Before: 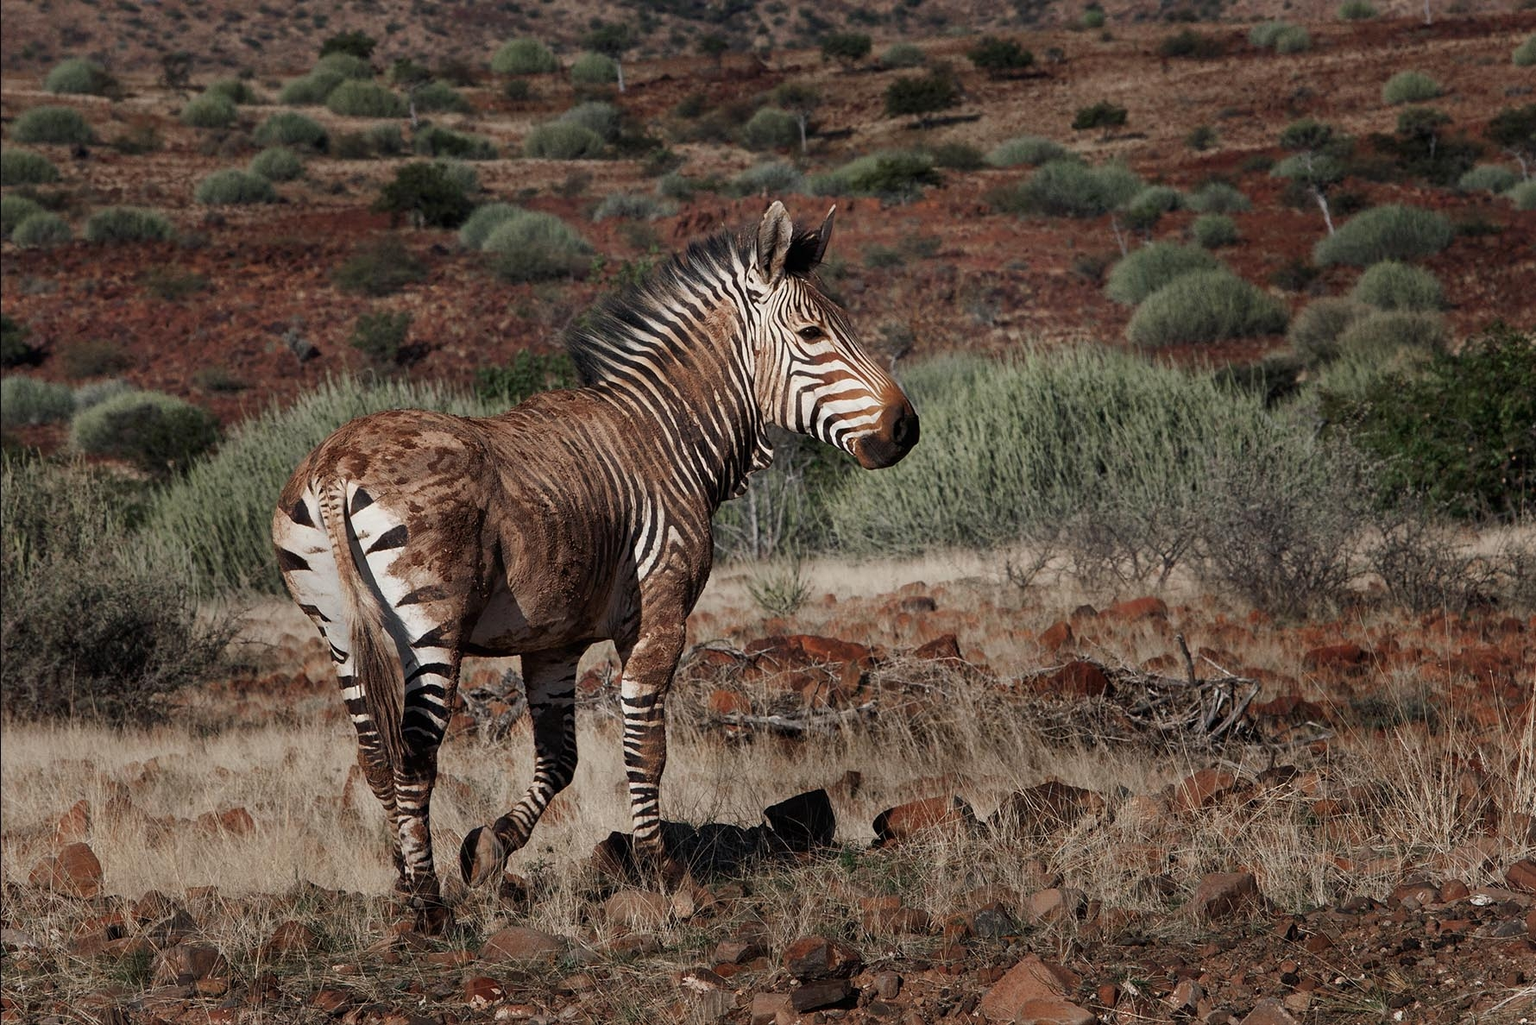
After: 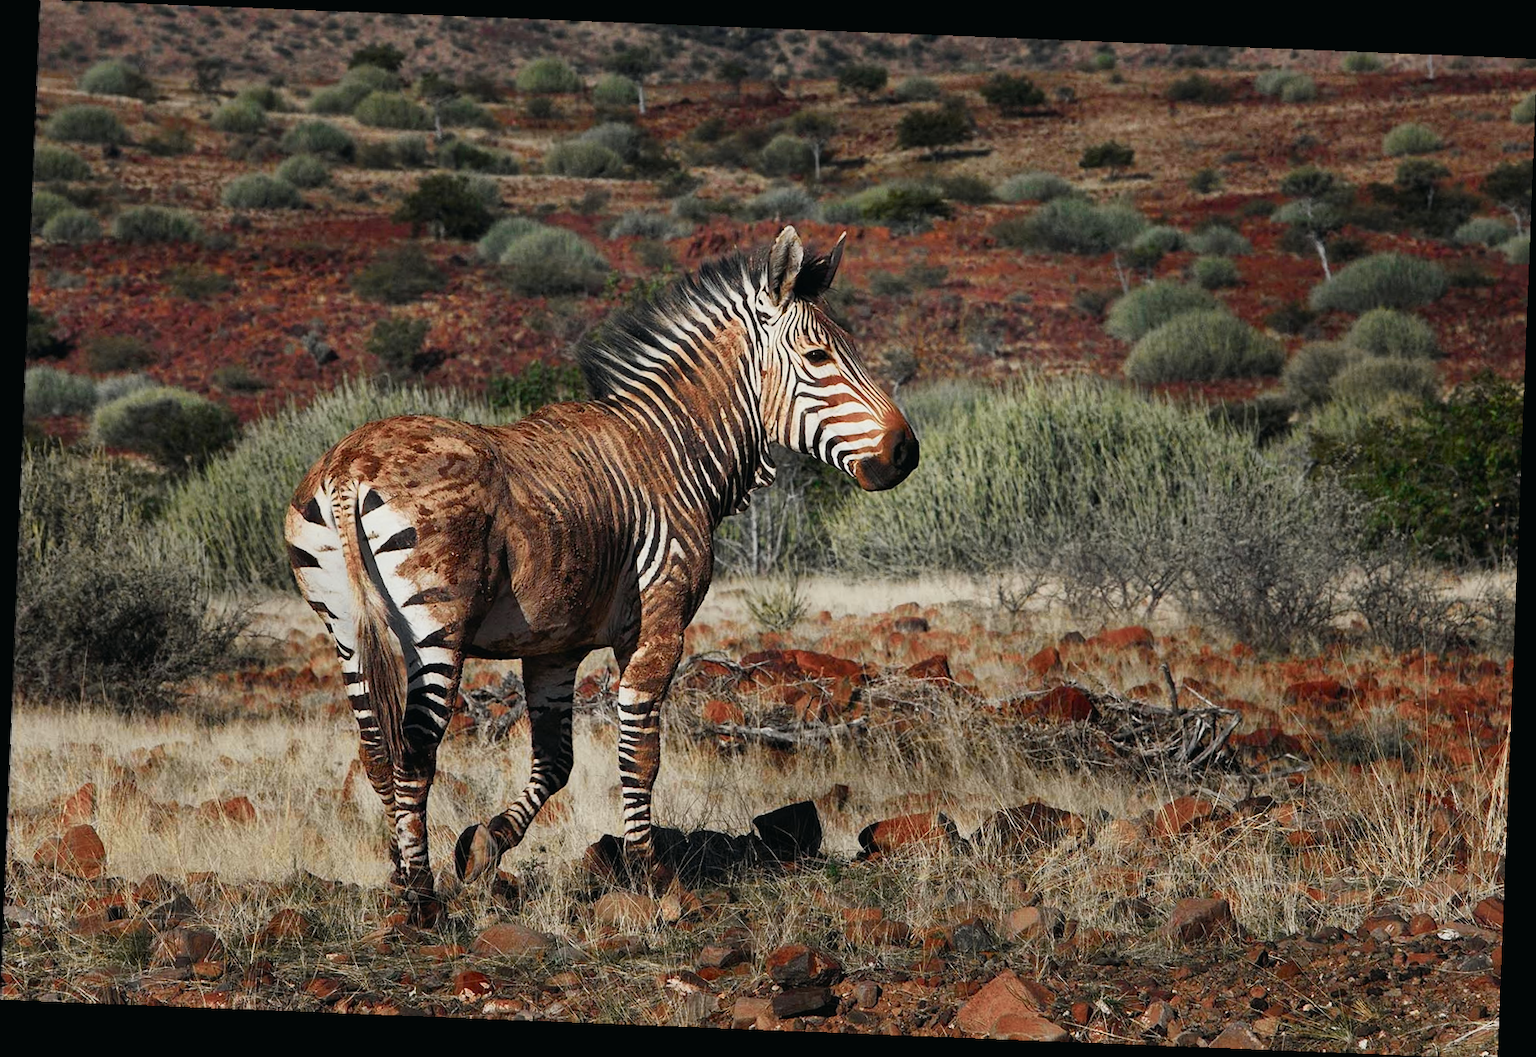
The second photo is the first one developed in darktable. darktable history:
rotate and perspective: rotation 2.27°, automatic cropping off
tone curve: curves: ch0 [(0, 0.013) (0.104, 0.103) (0.258, 0.267) (0.448, 0.489) (0.709, 0.794) (0.895, 0.915) (0.994, 0.971)]; ch1 [(0, 0) (0.335, 0.298) (0.446, 0.416) (0.488, 0.488) (0.515, 0.504) (0.581, 0.615) (0.635, 0.661) (1, 1)]; ch2 [(0, 0) (0.314, 0.306) (0.436, 0.447) (0.502, 0.5) (0.538, 0.541) (0.568, 0.603) (0.641, 0.635) (0.717, 0.701) (1, 1)], color space Lab, independent channels, preserve colors none
